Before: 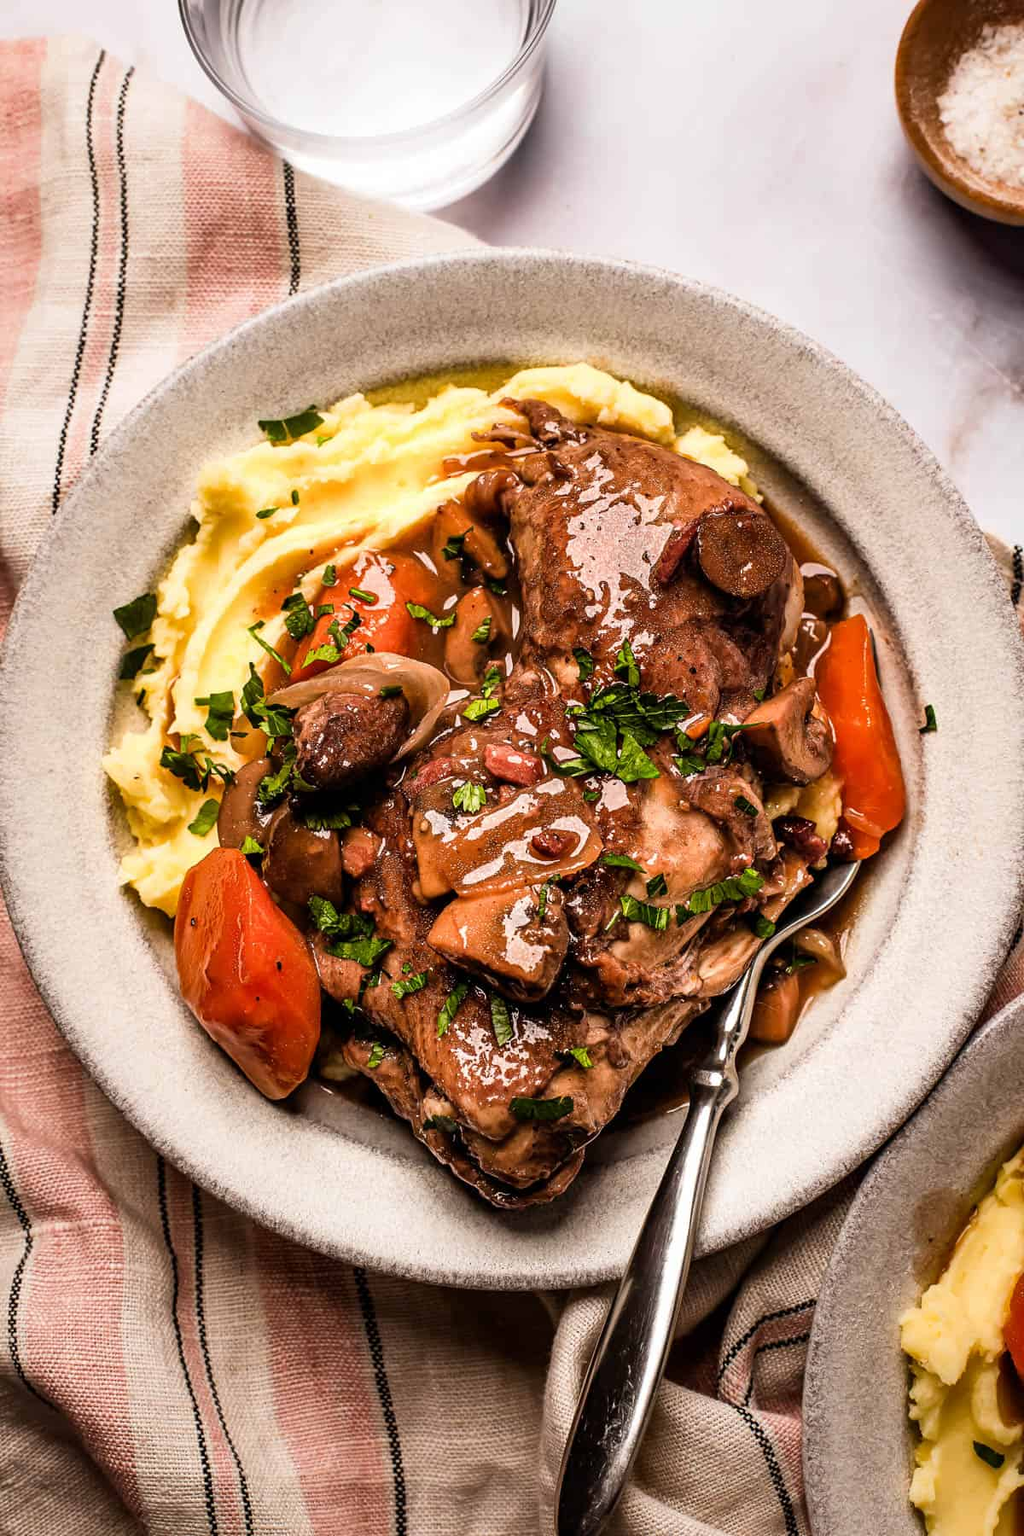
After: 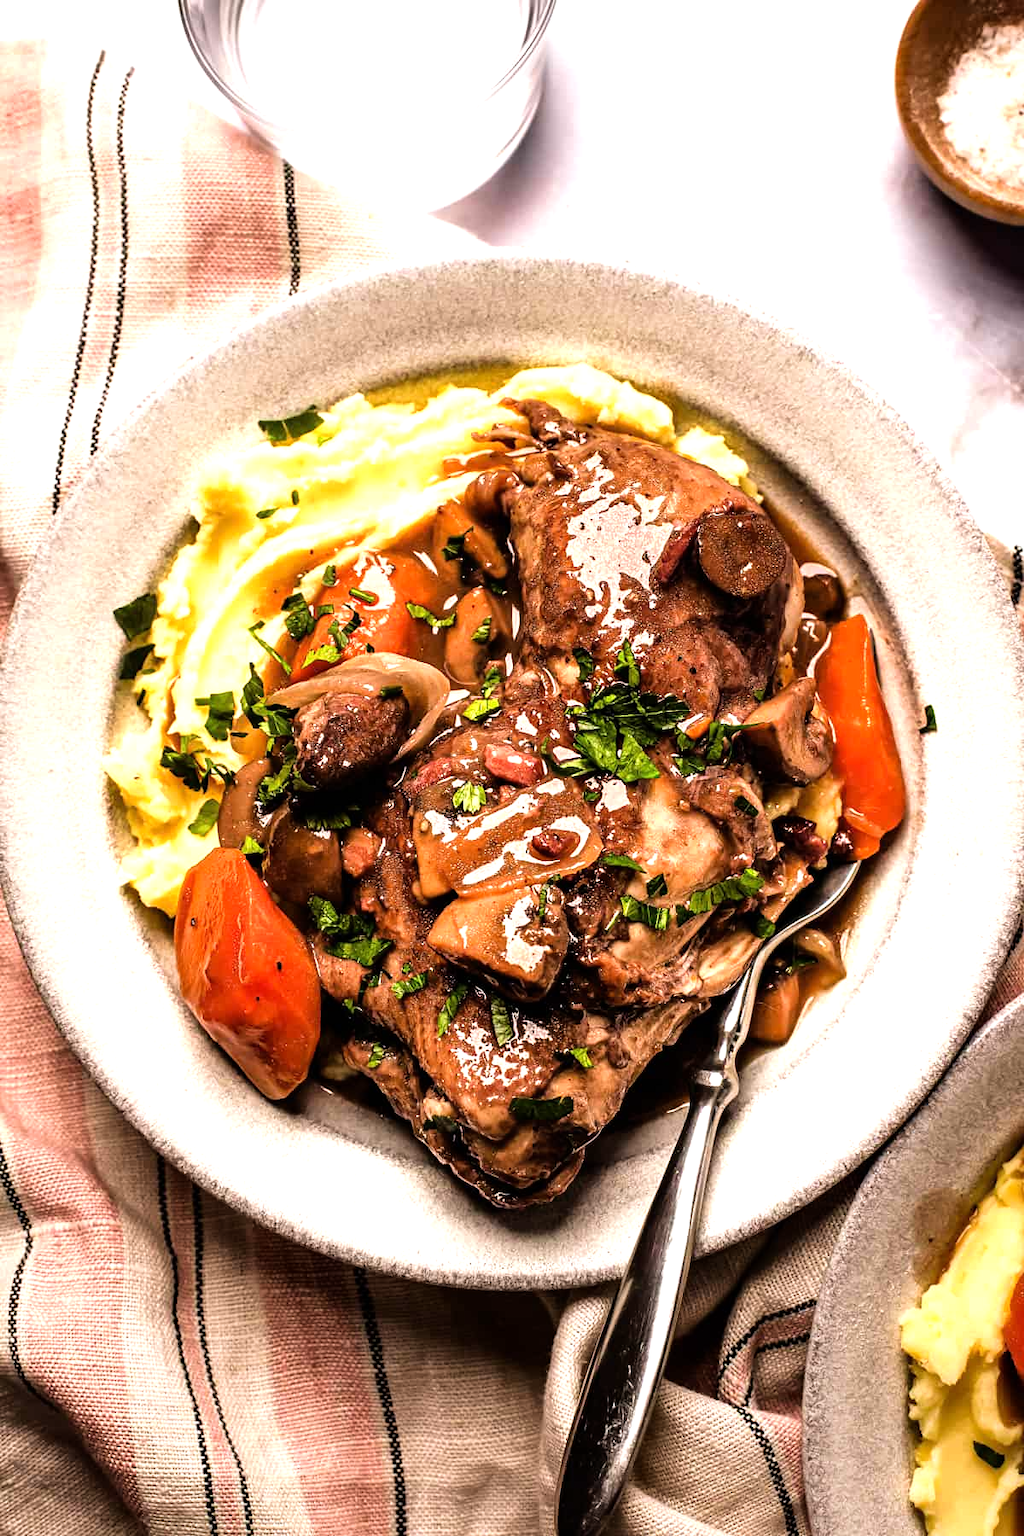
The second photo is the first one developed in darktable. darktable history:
velvia: strength 14.36%
tone equalizer: -8 EV -0.714 EV, -7 EV -0.729 EV, -6 EV -0.631 EV, -5 EV -0.409 EV, -3 EV 0.403 EV, -2 EV 0.6 EV, -1 EV 0.697 EV, +0 EV 0.752 EV, mask exposure compensation -0.512 EV
